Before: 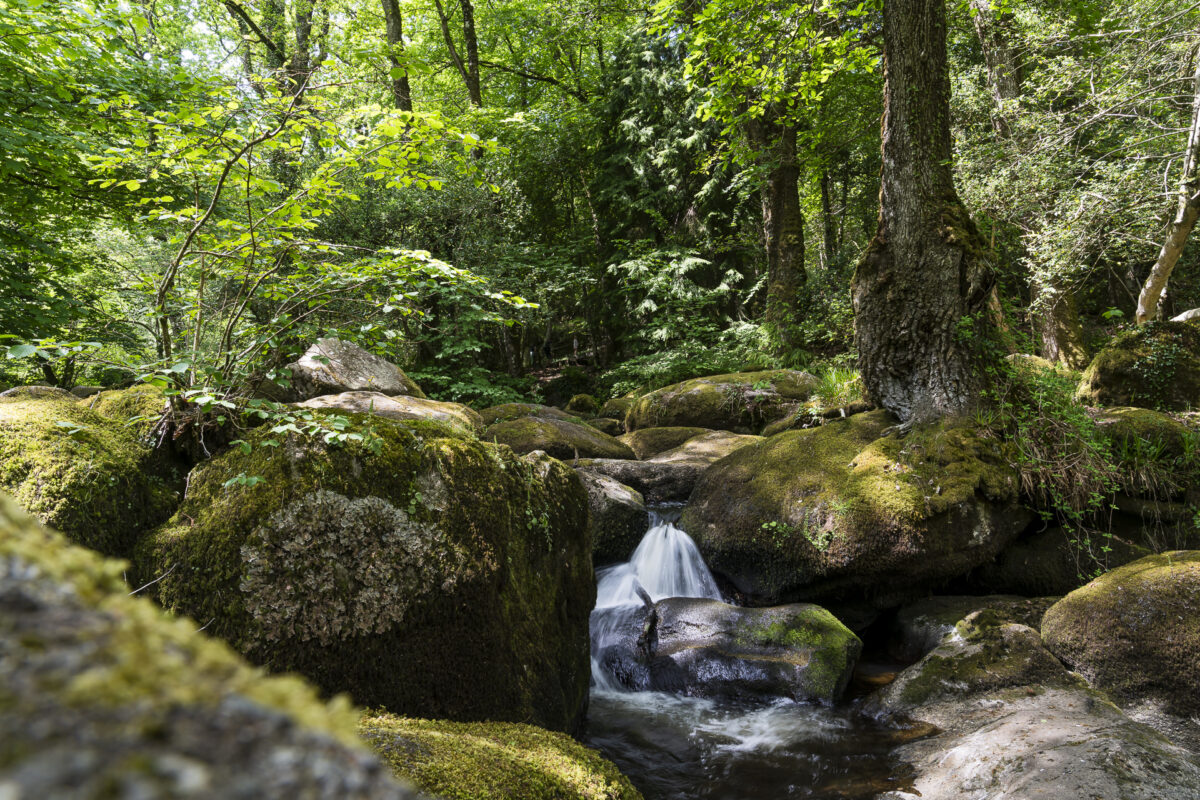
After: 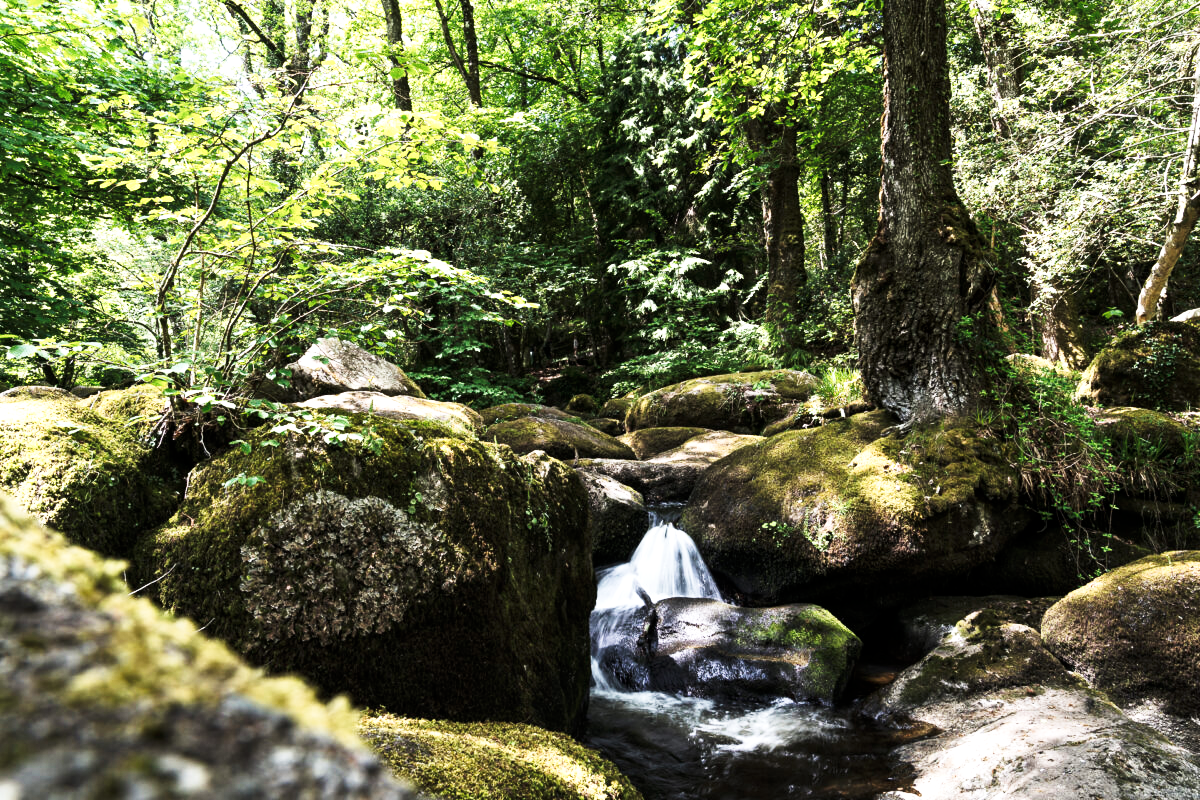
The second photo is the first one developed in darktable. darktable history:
tone curve: curves: ch0 [(0, 0) (0.004, 0.001) (0.133, 0.078) (0.325, 0.241) (0.832, 0.917) (1, 1)], preserve colors none
exposure: black level correction 0, exposure 0.699 EV, compensate highlight preservation false
contrast brightness saturation: contrast 0.1, saturation -0.372
